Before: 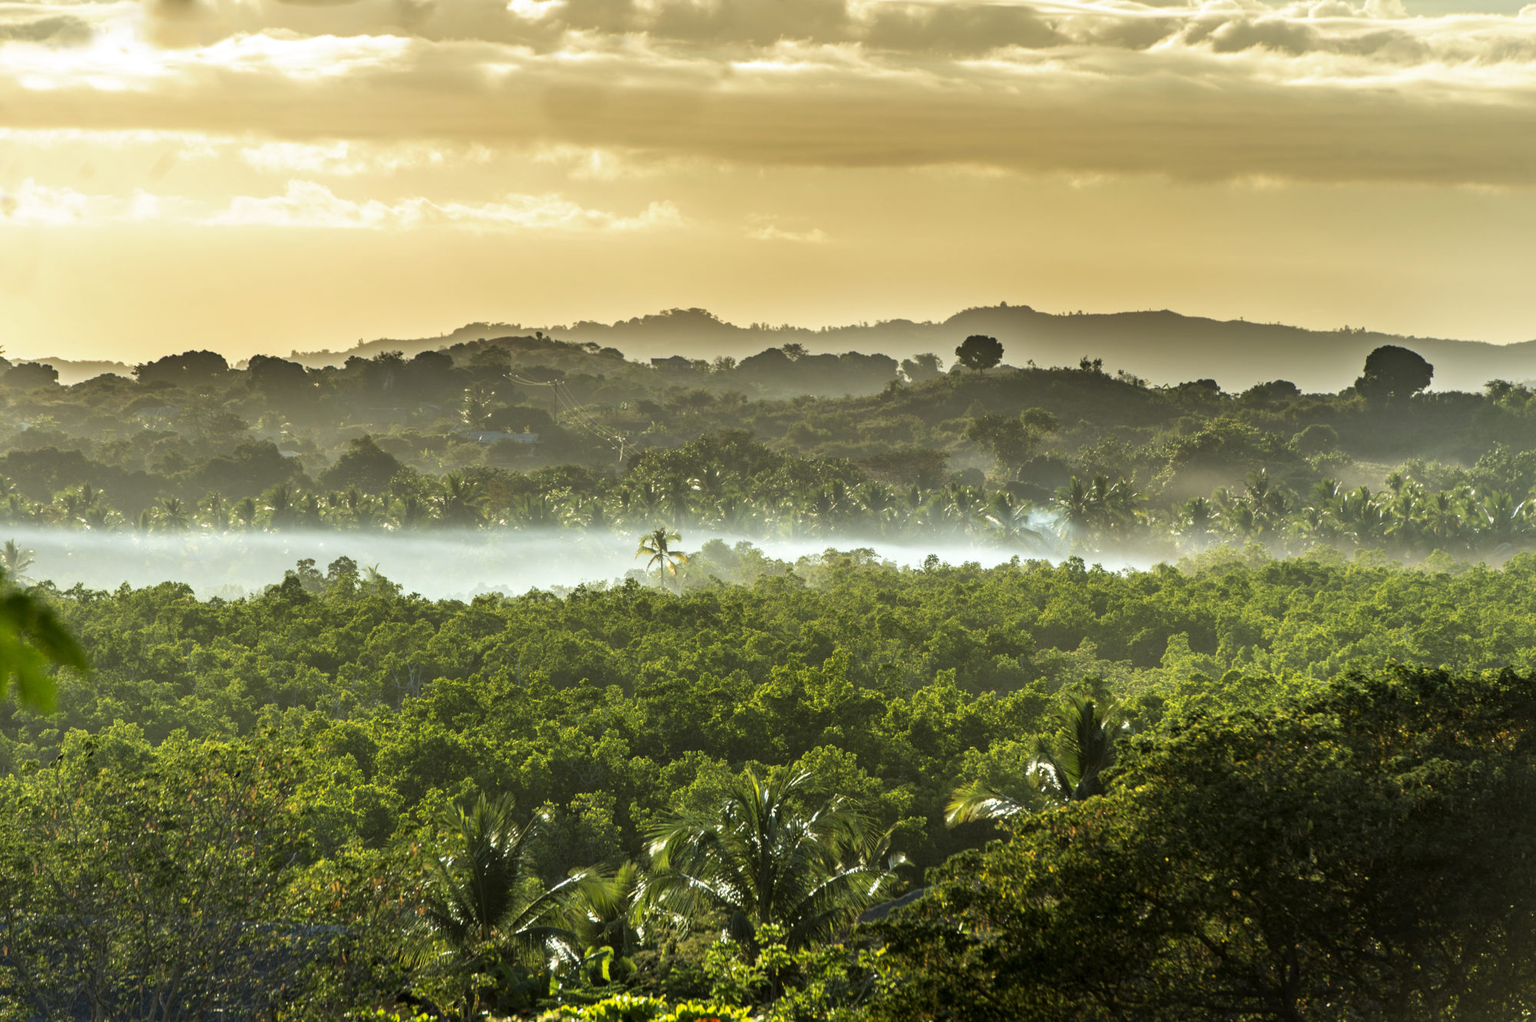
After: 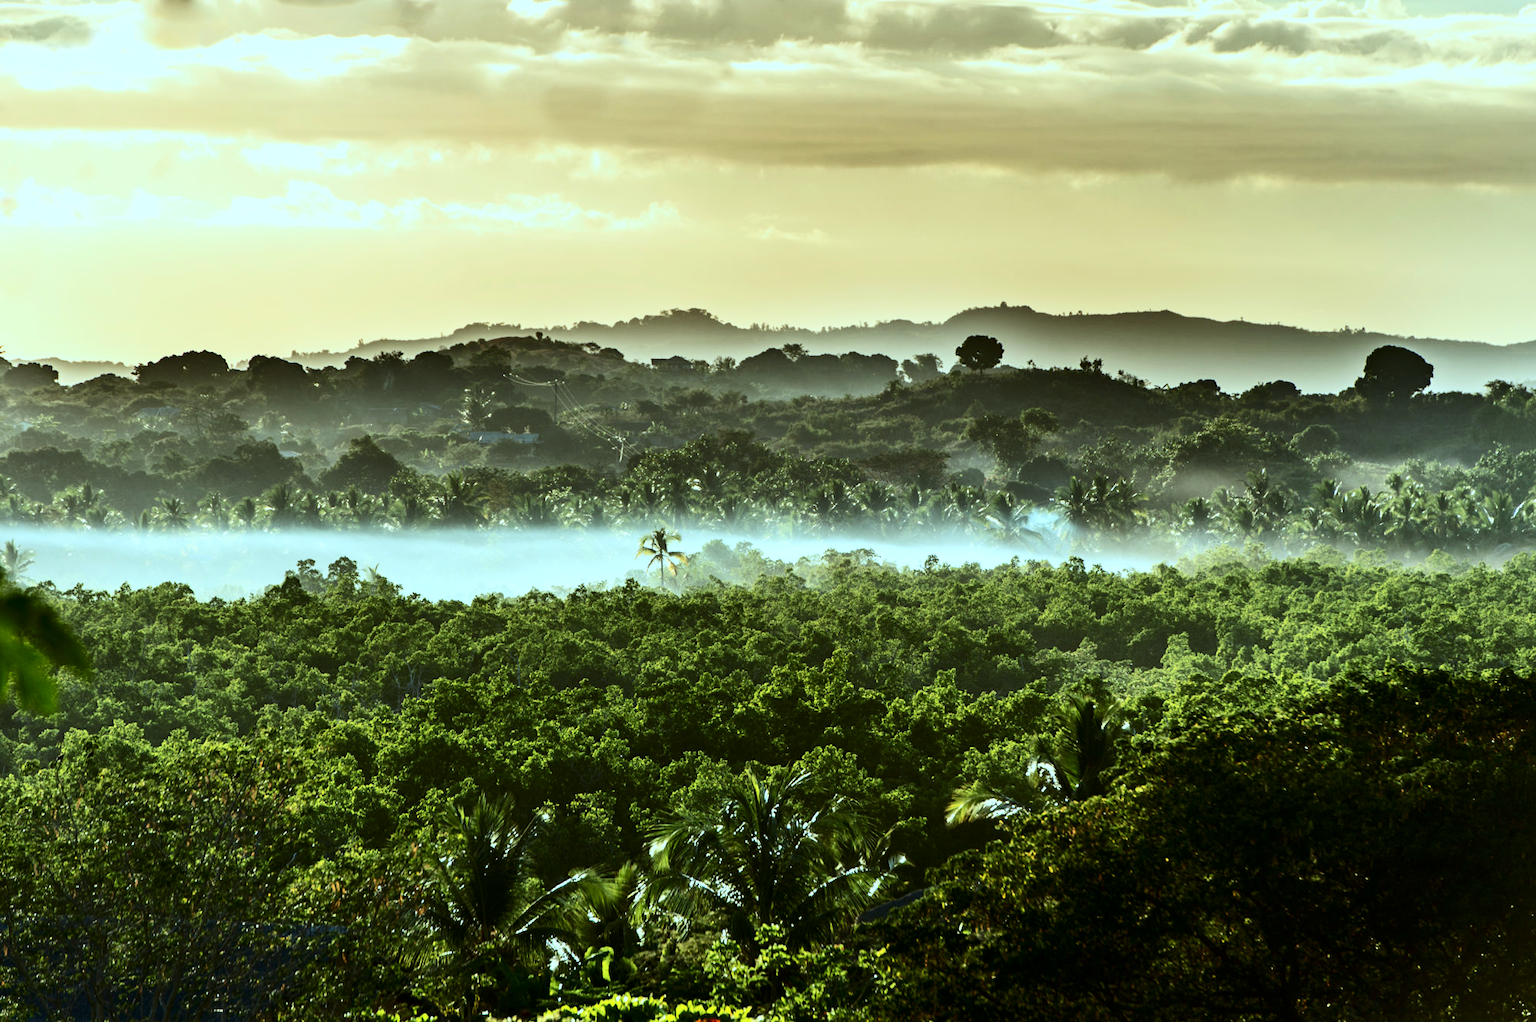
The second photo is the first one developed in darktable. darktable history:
color calibration: illuminant same as pipeline (D50), x 0.346, y 0.359, temperature 4980.17 K
color correction: highlights a* -11.32, highlights b* -15.4
contrast brightness saturation: contrast 0.328, brightness -0.084, saturation 0.17
